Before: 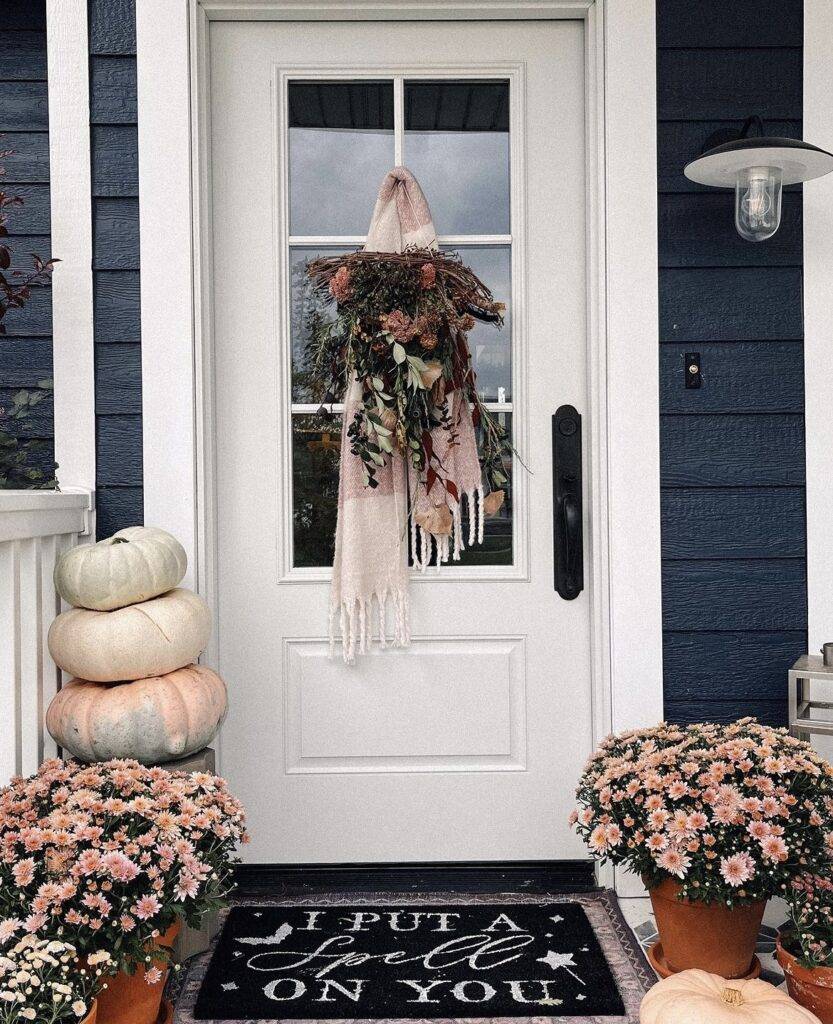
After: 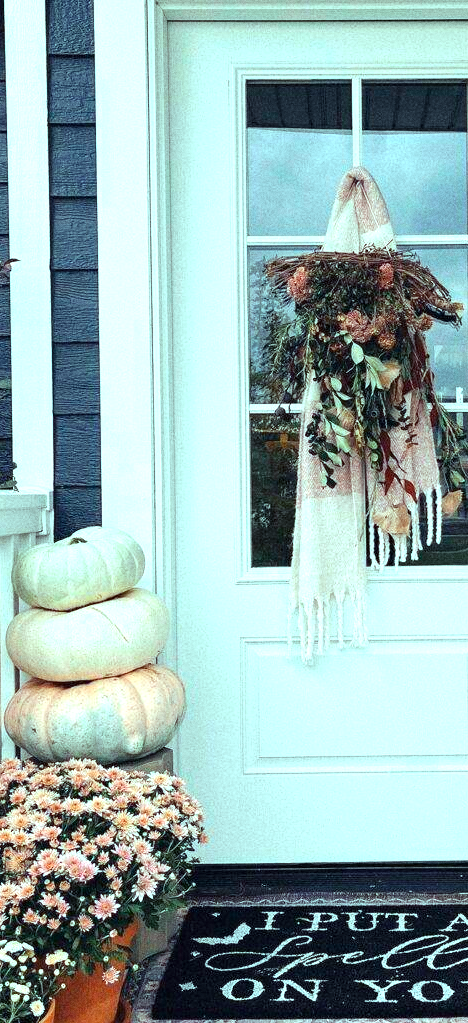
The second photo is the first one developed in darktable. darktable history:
exposure: exposure 0.648 EV, compensate highlight preservation false
grain: coarseness 0.09 ISO
crop: left 5.114%, right 38.589%
color balance rgb: shadows lift › chroma 7.23%, shadows lift › hue 246.48°, highlights gain › chroma 5.38%, highlights gain › hue 196.93°, white fulcrum 1 EV
